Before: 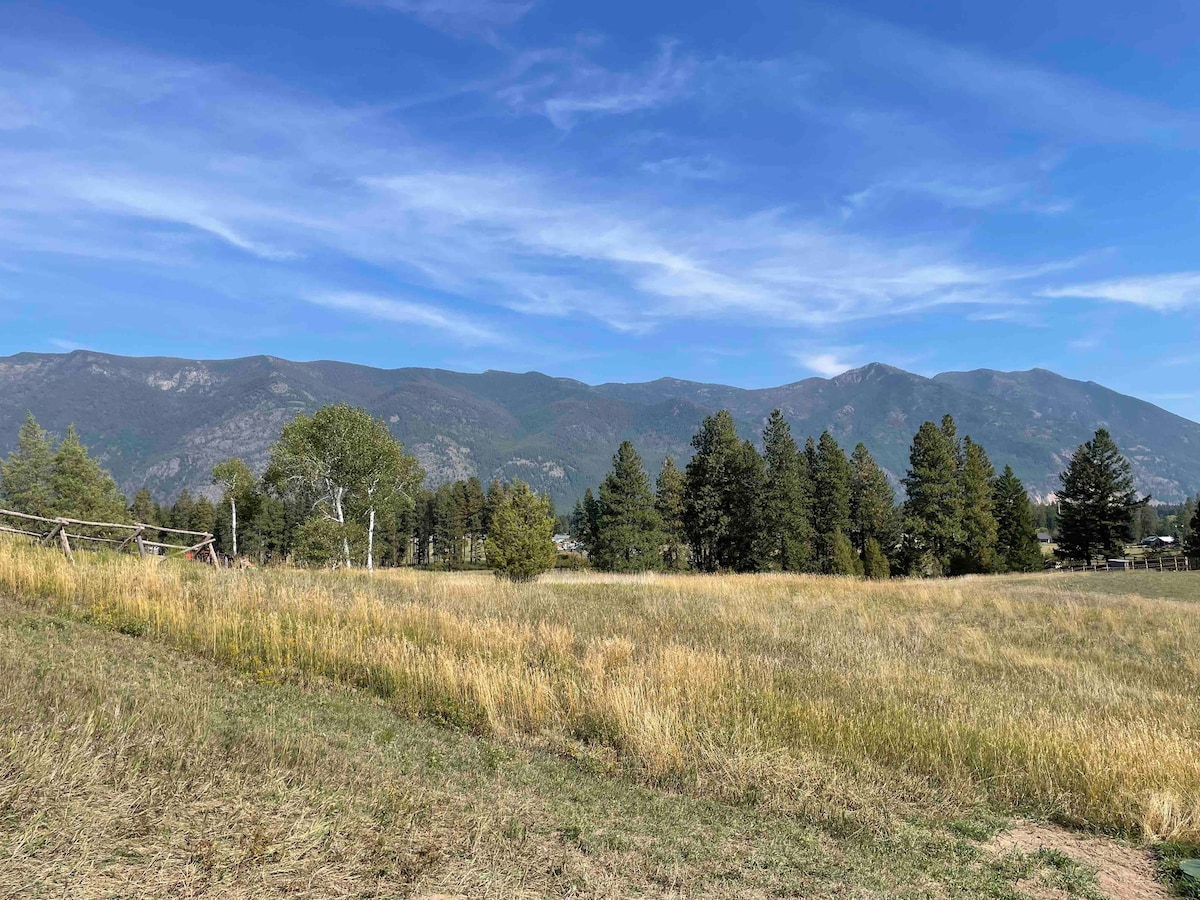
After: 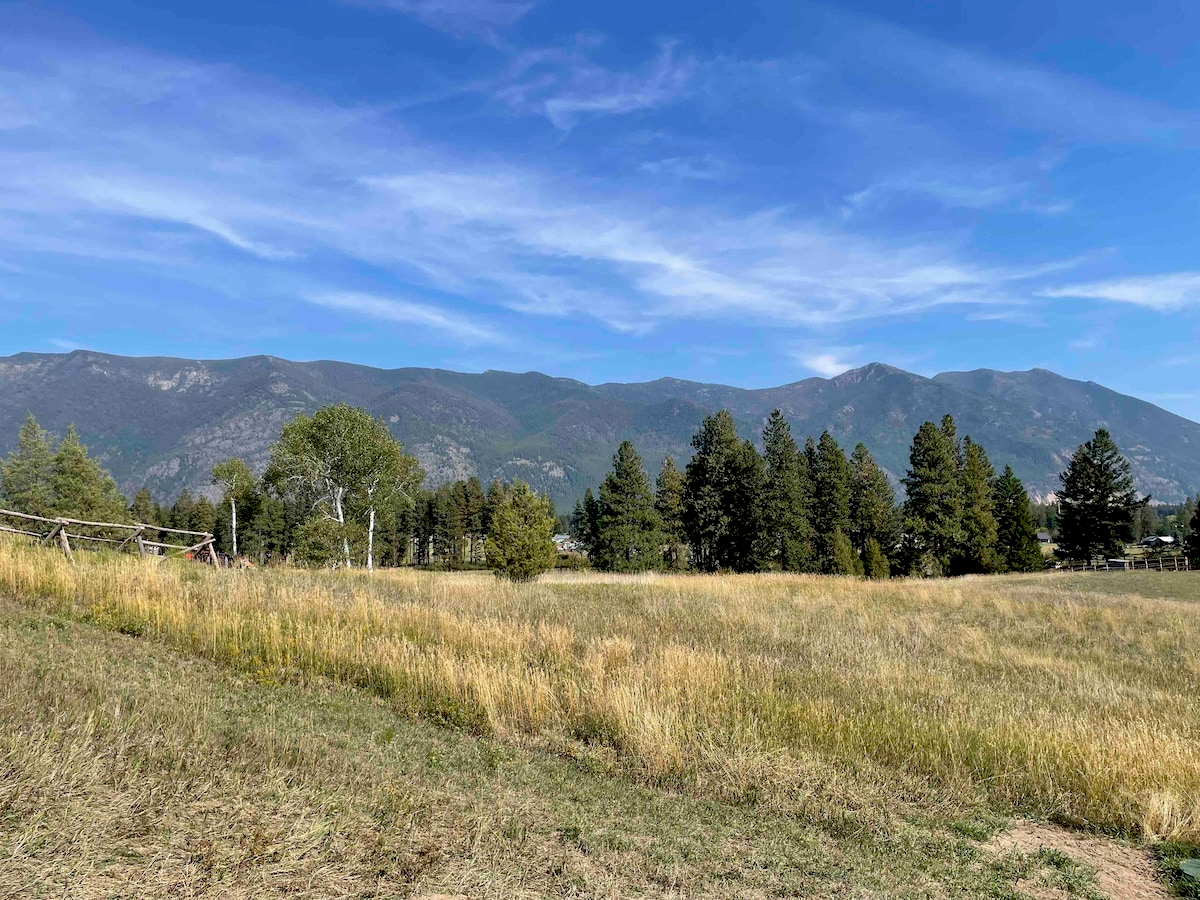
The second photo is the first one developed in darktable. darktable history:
exposure: black level correction 0.014, compensate highlight preservation false
